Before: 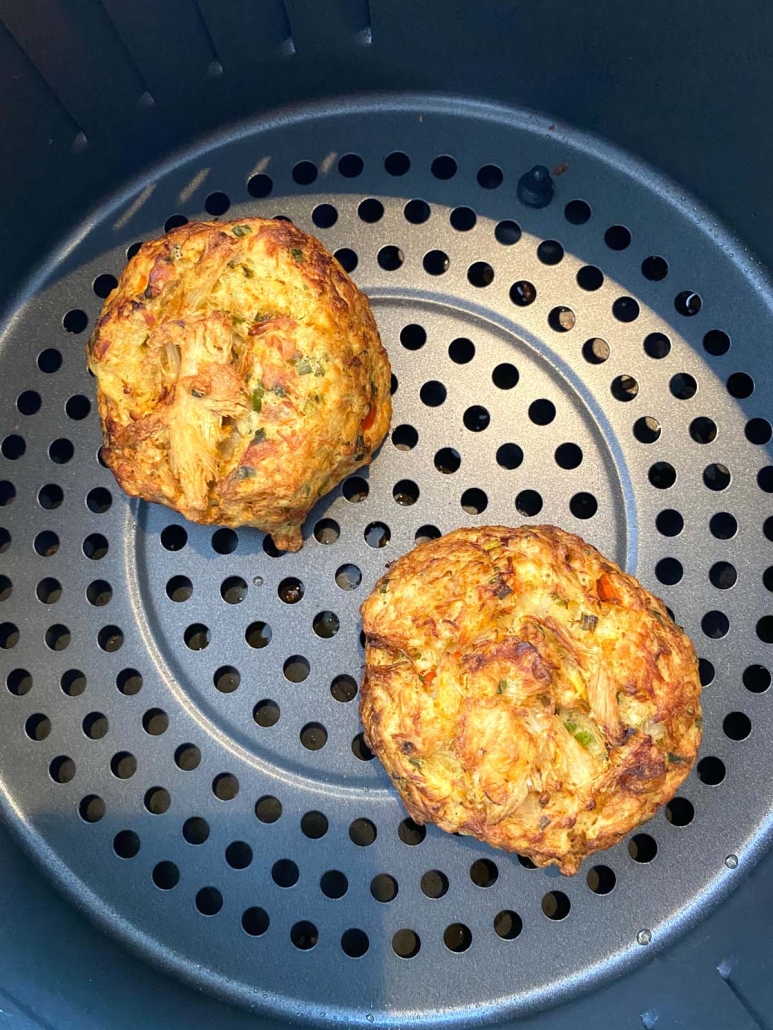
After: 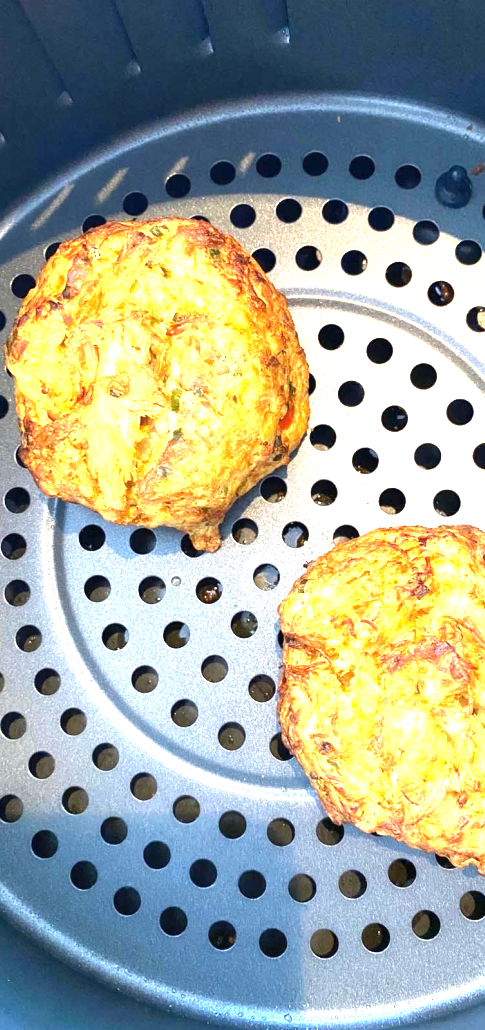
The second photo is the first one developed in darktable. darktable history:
crop: left 10.644%, right 26.528%
exposure: black level correction 0, exposure 1.45 EV, compensate exposure bias true, compensate highlight preservation false
